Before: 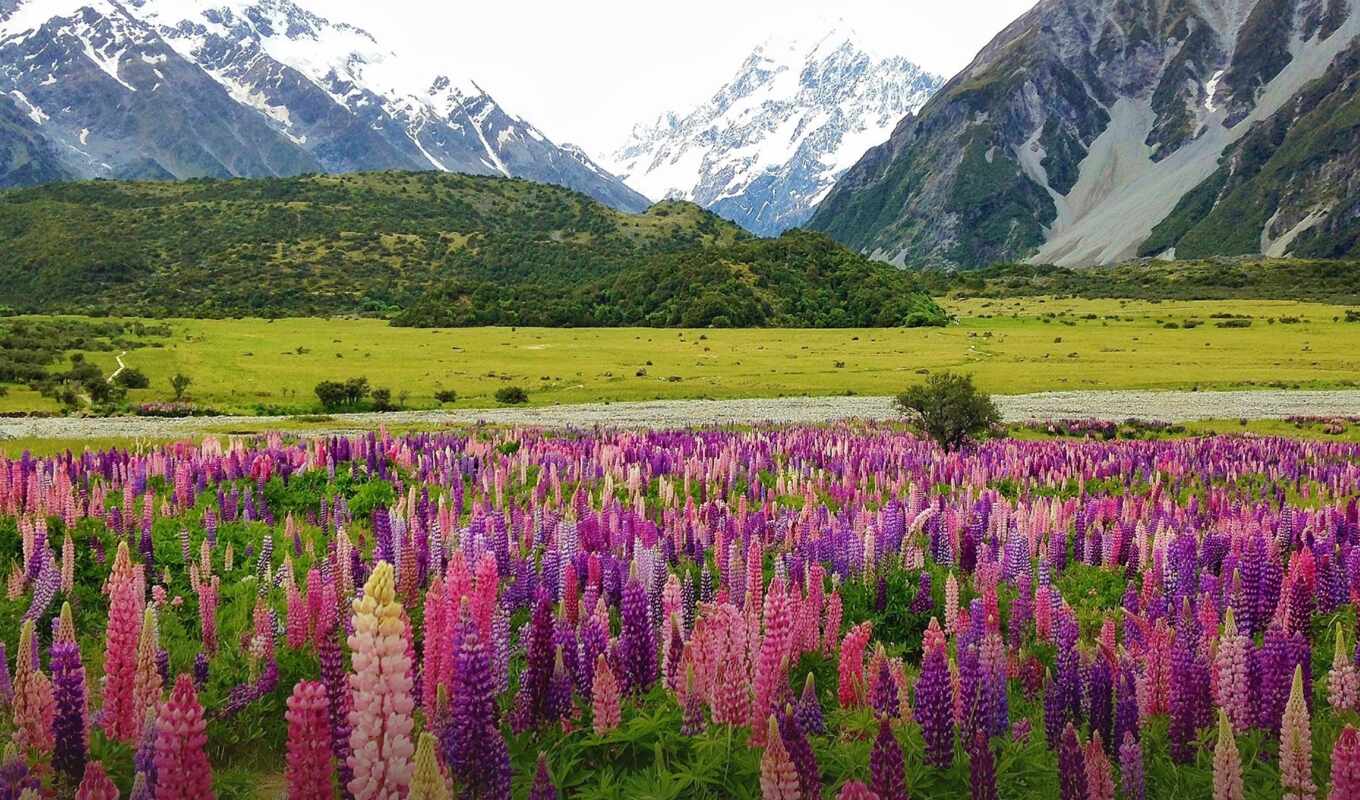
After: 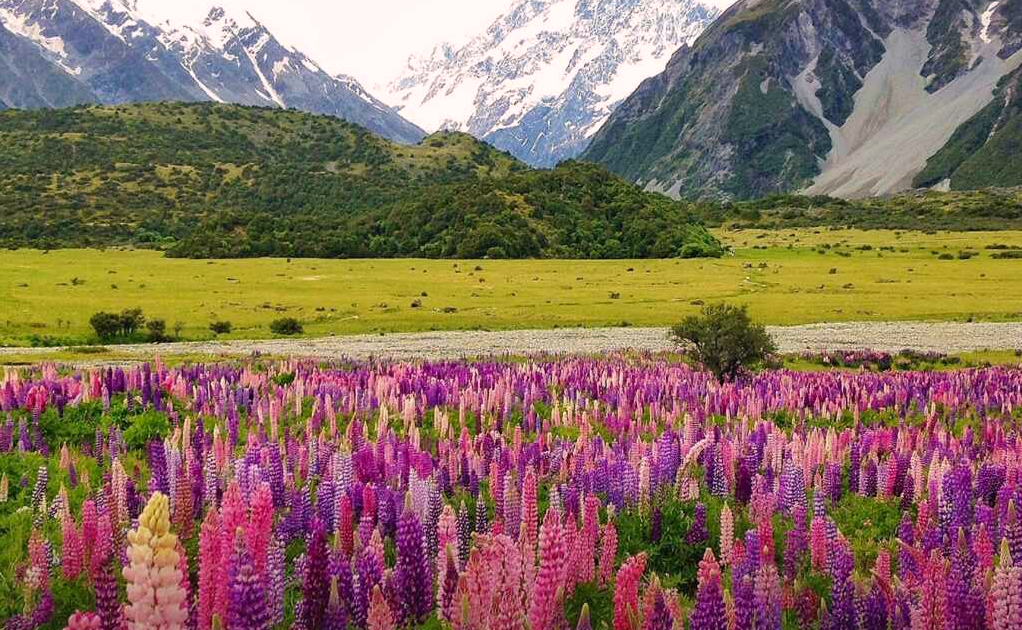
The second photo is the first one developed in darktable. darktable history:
crop: left 16.559%, top 8.644%, right 8.227%, bottom 12.543%
color correction: highlights a* 7.85, highlights b* 3.8
